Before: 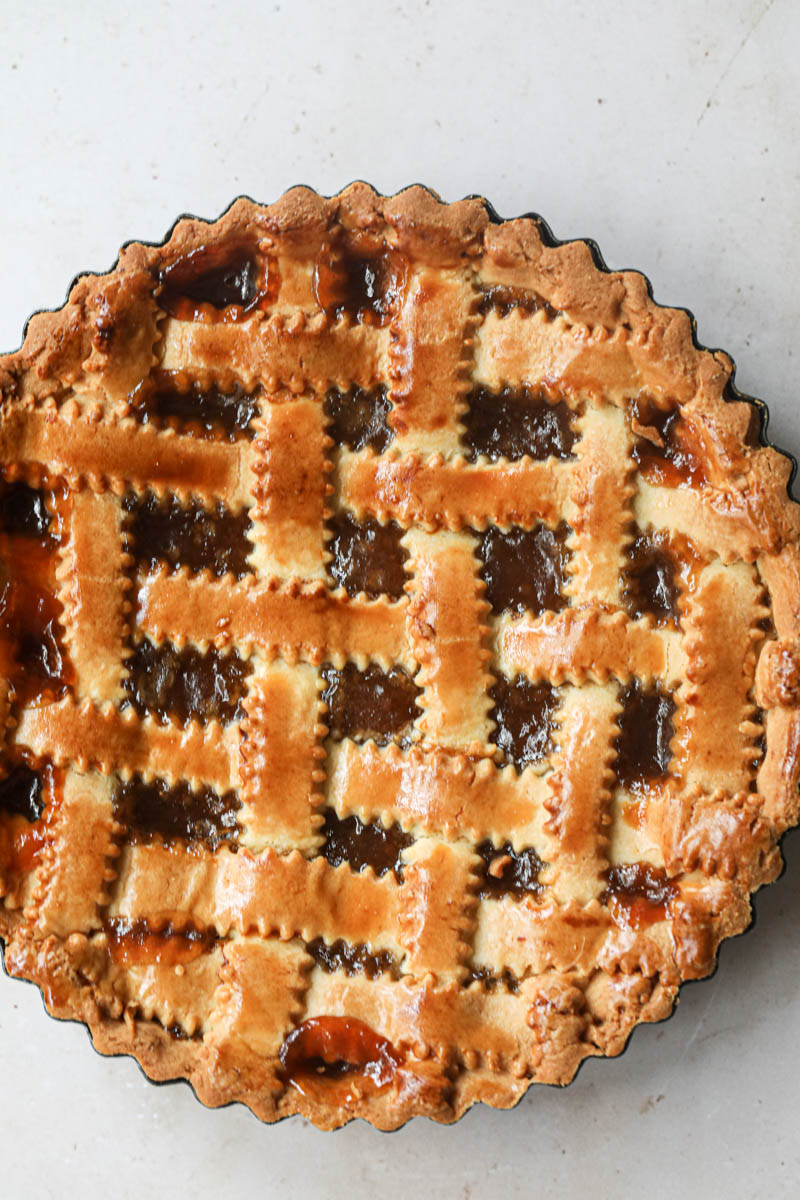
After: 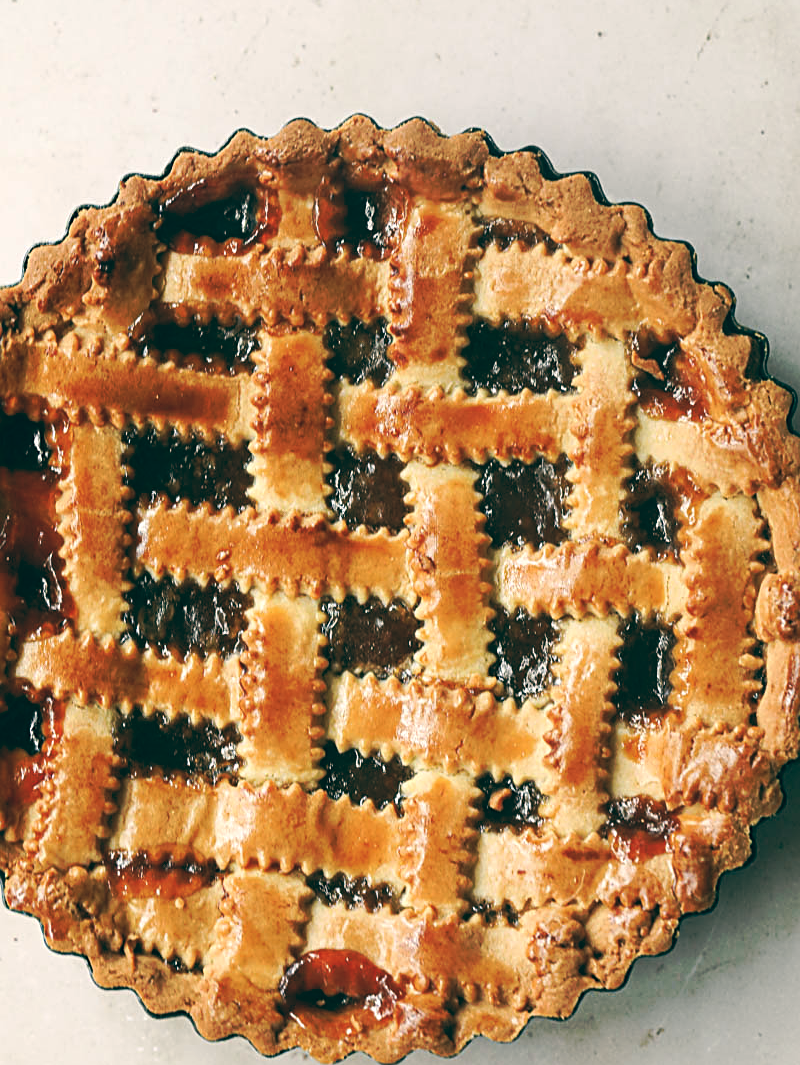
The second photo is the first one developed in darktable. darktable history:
sharpen: on, module defaults
tone curve: curves: ch0 [(0, 0) (0.003, 0.003) (0.011, 0.011) (0.025, 0.024) (0.044, 0.042) (0.069, 0.066) (0.1, 0.095) (0.136, 0.129) (0.177, 0.169) (0.224, 0.214) (0.277, 0.264) (0.335, 0.319) (0.399, 0.38) (0.468, 0.446) (0.543, 0.558) (0.623, 0.636) (0.709, 0.719) (0.801, 0.807) (0.898, 0.901) (1, 1)], preserve colors none
color balance: lift [1.005, 0.99, 1.007, 1.01], gamma [1, 0.979, 1.011, 1.021], gain [0.923, 1.098, 1.025, 0.902], input saturation 90.45%, contrast 7.73%, output saturation 105.91%
crop and rotate: top 5.609%, bottom 5.609%
white balance: red 0.982, blue 1.018
